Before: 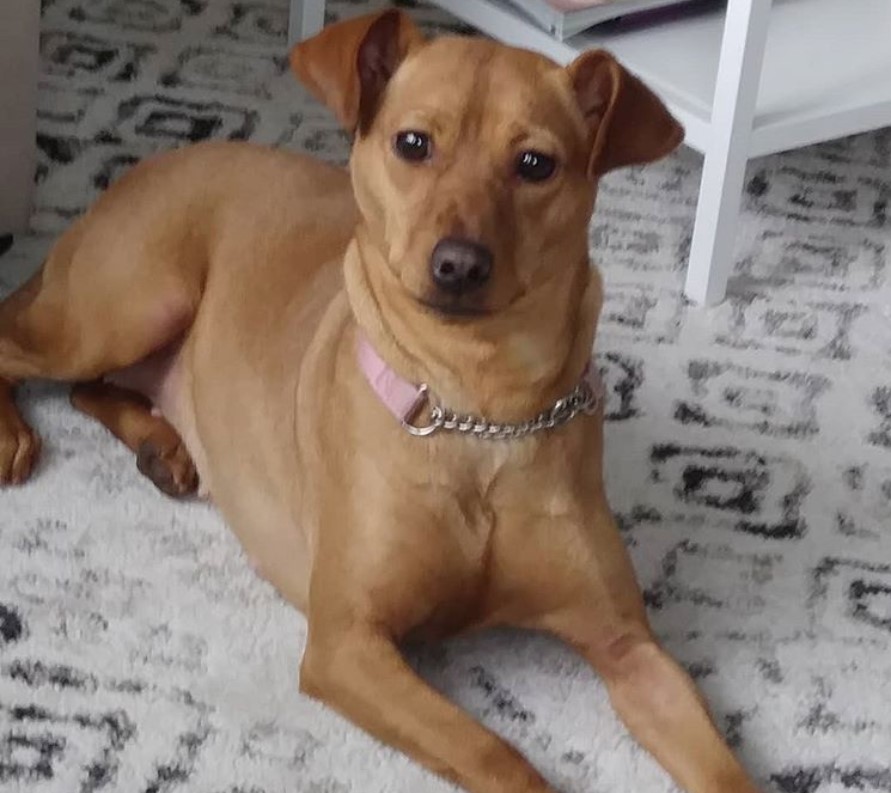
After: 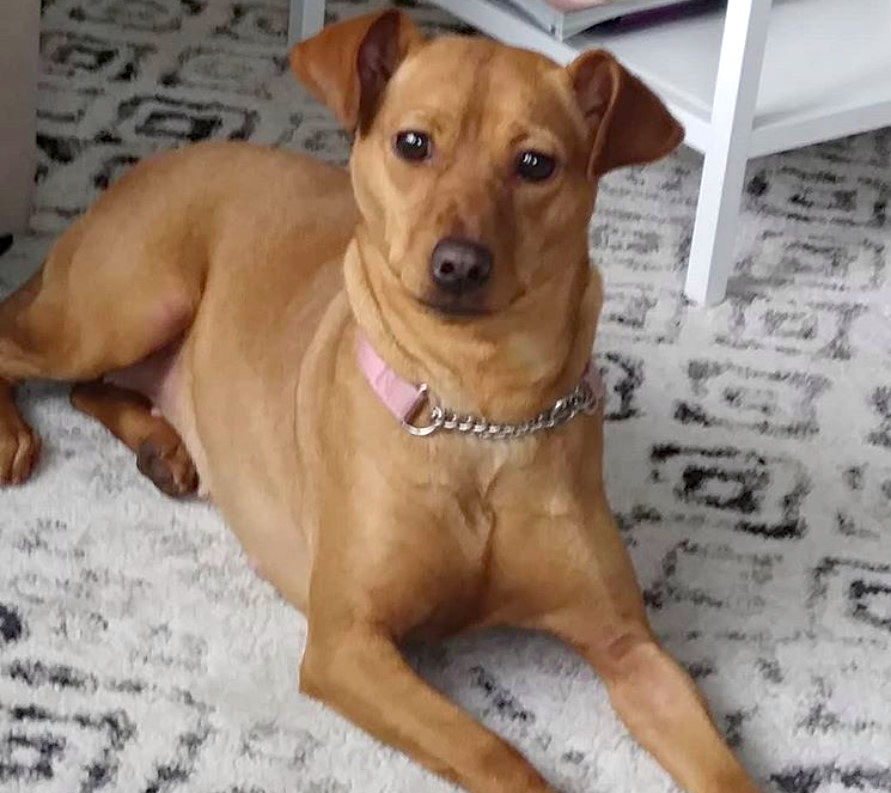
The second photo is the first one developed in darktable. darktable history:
exposure: exposure 0.4 EV, compensate highlight preservation false
haze removal: compatibility mode true, adaptive false
